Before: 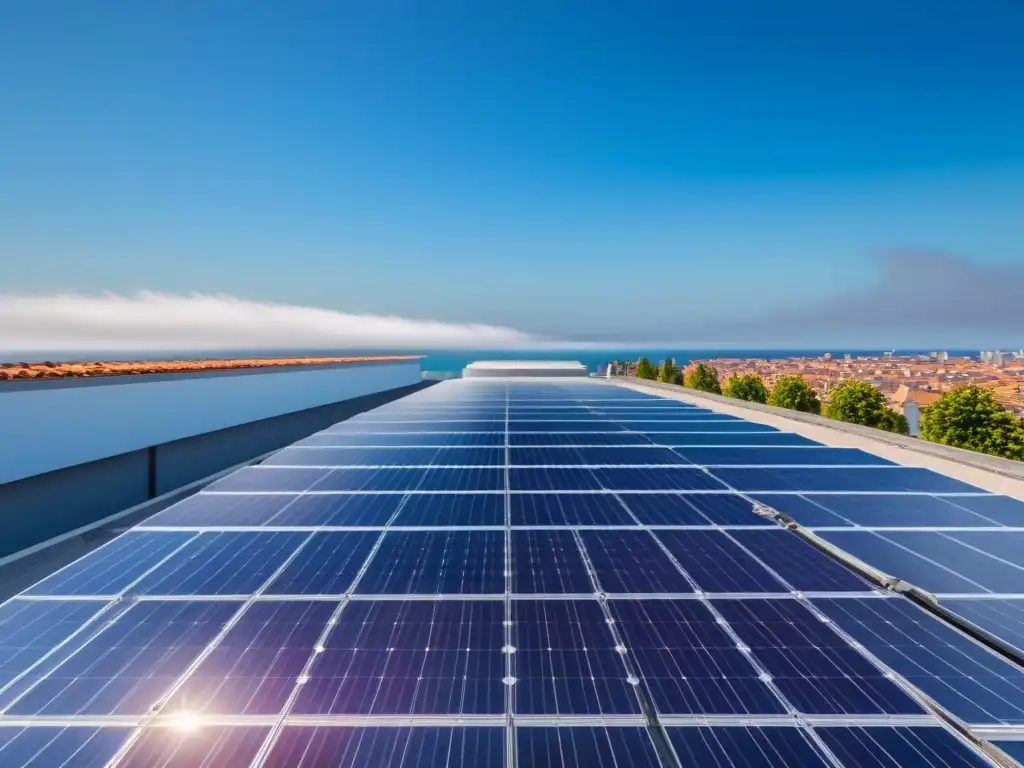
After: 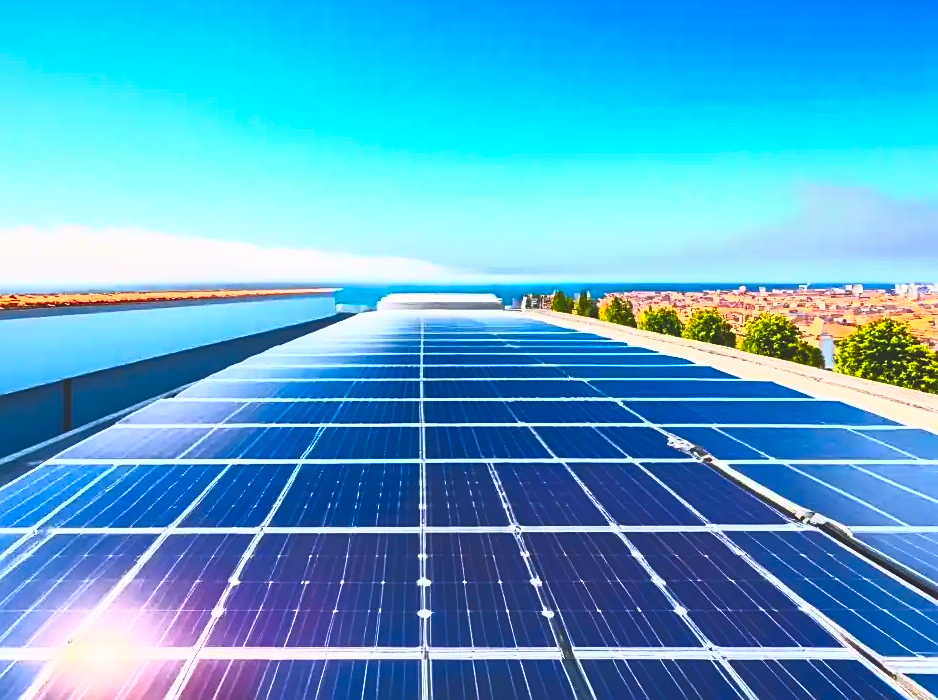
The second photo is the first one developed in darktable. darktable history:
exposure: black level correction -0.015, exposure -0.502 EV, compensate highlight preservation false
contrast brightness saturation: contrast 0.984, brightness 0.981, saturation 0.989
crop and rotate: left 8.357%, top 8.819%
sharpen: on, module defaults
